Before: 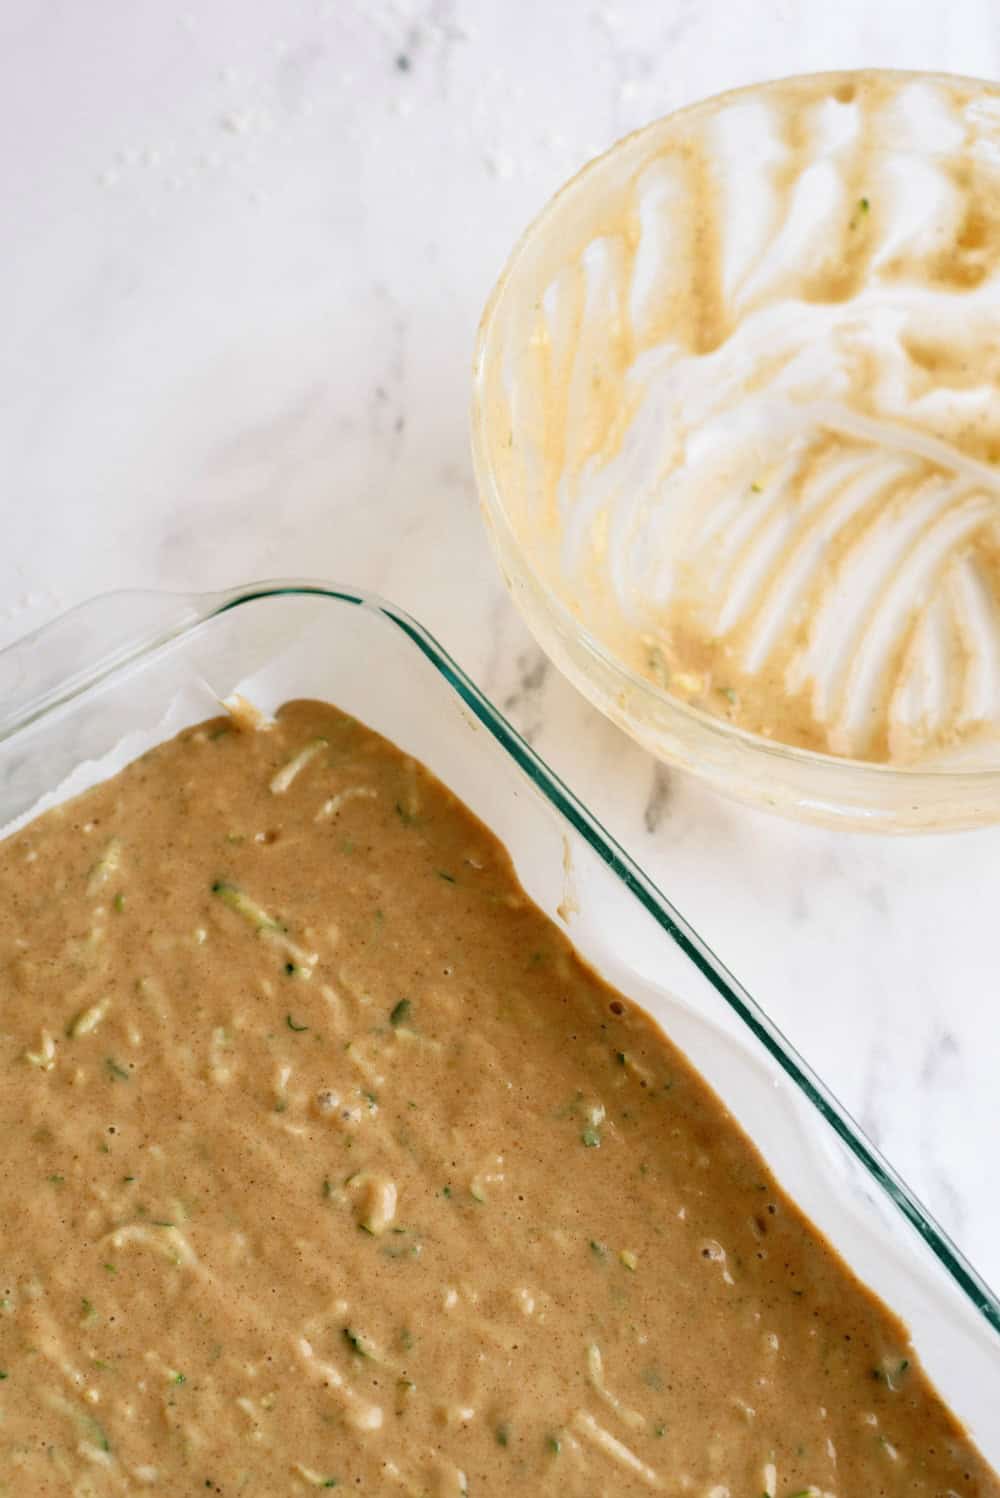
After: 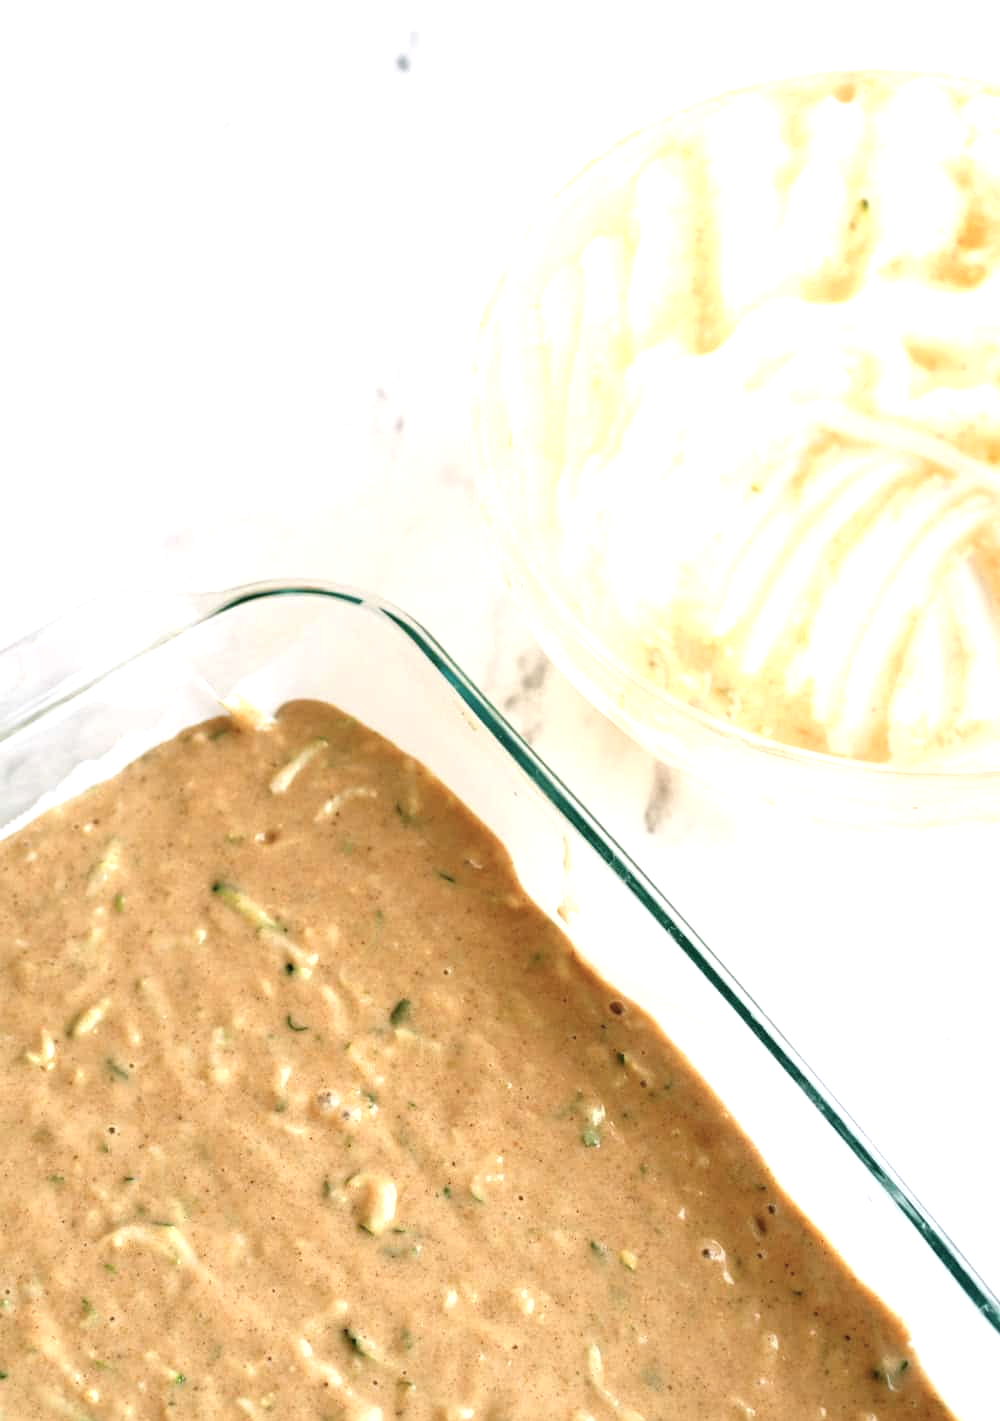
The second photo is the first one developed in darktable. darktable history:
exposure: exposure 0.661 EV, compensate highlight preservation false
color zones: curves: ch0 [(0, 0.558) (0.143, 0.559) (0.286, 0.529) (0.429, 0.505) (0.571, 0.5) (0.714, 0.5) (0.857, 0.5) (1, 0.558)]; ch1 [(0, 0.469) (0.01, 0.469) (0.12, 0.446) (0.248, 0.469) (0.5, 0.5) (0.748, 0.5) (0.99, 0.469) (1, 0.469)]
contrast brightness saturation: saturation -0.069
crop and rotate: top 0.006%, bottom 5.078%
